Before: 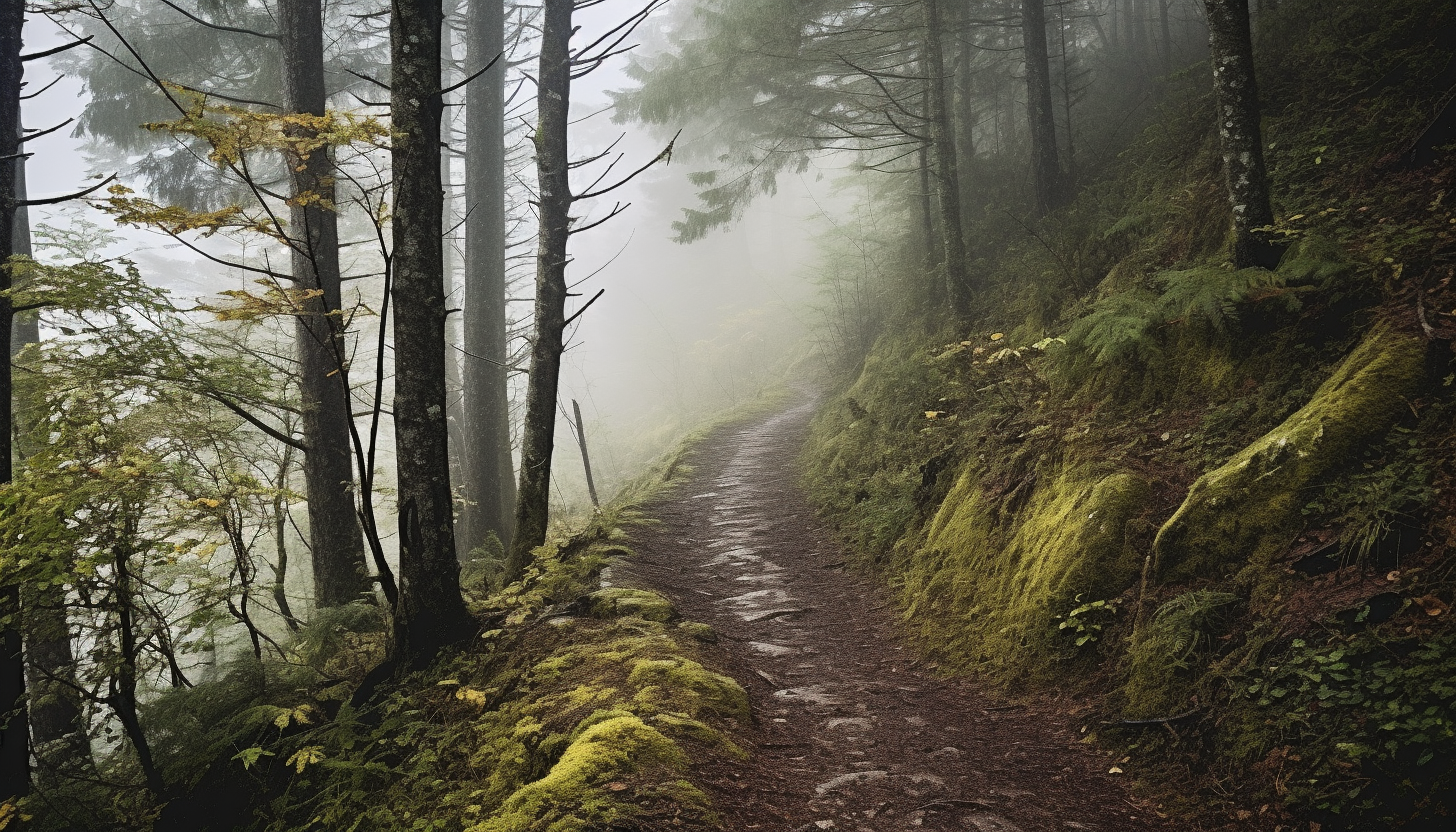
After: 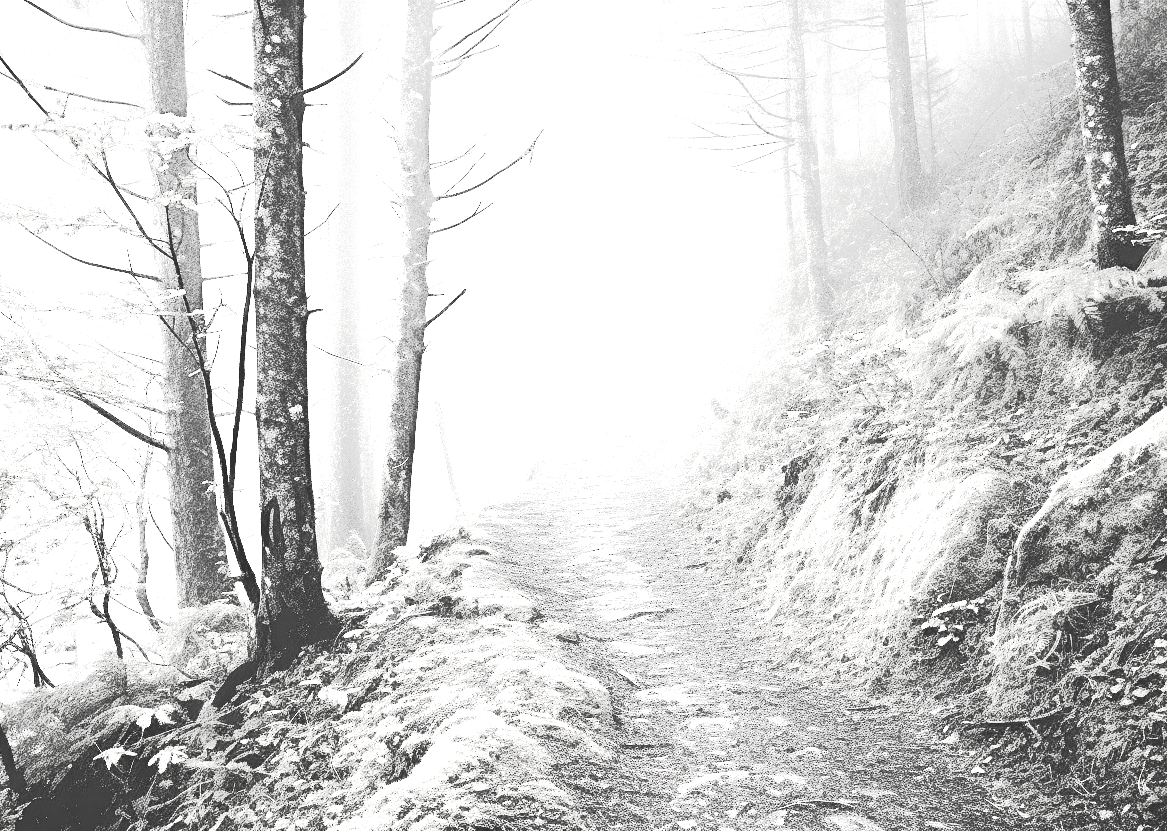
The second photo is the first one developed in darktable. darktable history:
crop and rotate: left 9.537%, right 10.276%
levels: levels [0, 0.48, 0.961]
exposure: black level correction 0, exposure 2.381 EV, compensate highlight preservation false
tone curve: curves: ch0 [(0, 0) (0.003, 0.108) (0.011, 0.113) (0.025, 0.113) (0.044, 0.121) (0.069, 0.132) (0.1, 0.145) (0.136, 0.158) (0.177, 0.182) (0.224, 0.215) (0.277, 0.27) (0.335, 0.341) (0.399, 0.424) (0.468, 0.528) (0.543, 0.622) (0.623, 0.721) (0.709, 0.79) (0.801, 0.846) (0.898, 0.871) (1, 1)], preserve colors none
contrast brightness saturation: contrast 0.53, brightness 0.463, saturation -0.985
color balance rgb: perceptual saturation grading › global saturation 16.585%, global vibrance 20%
